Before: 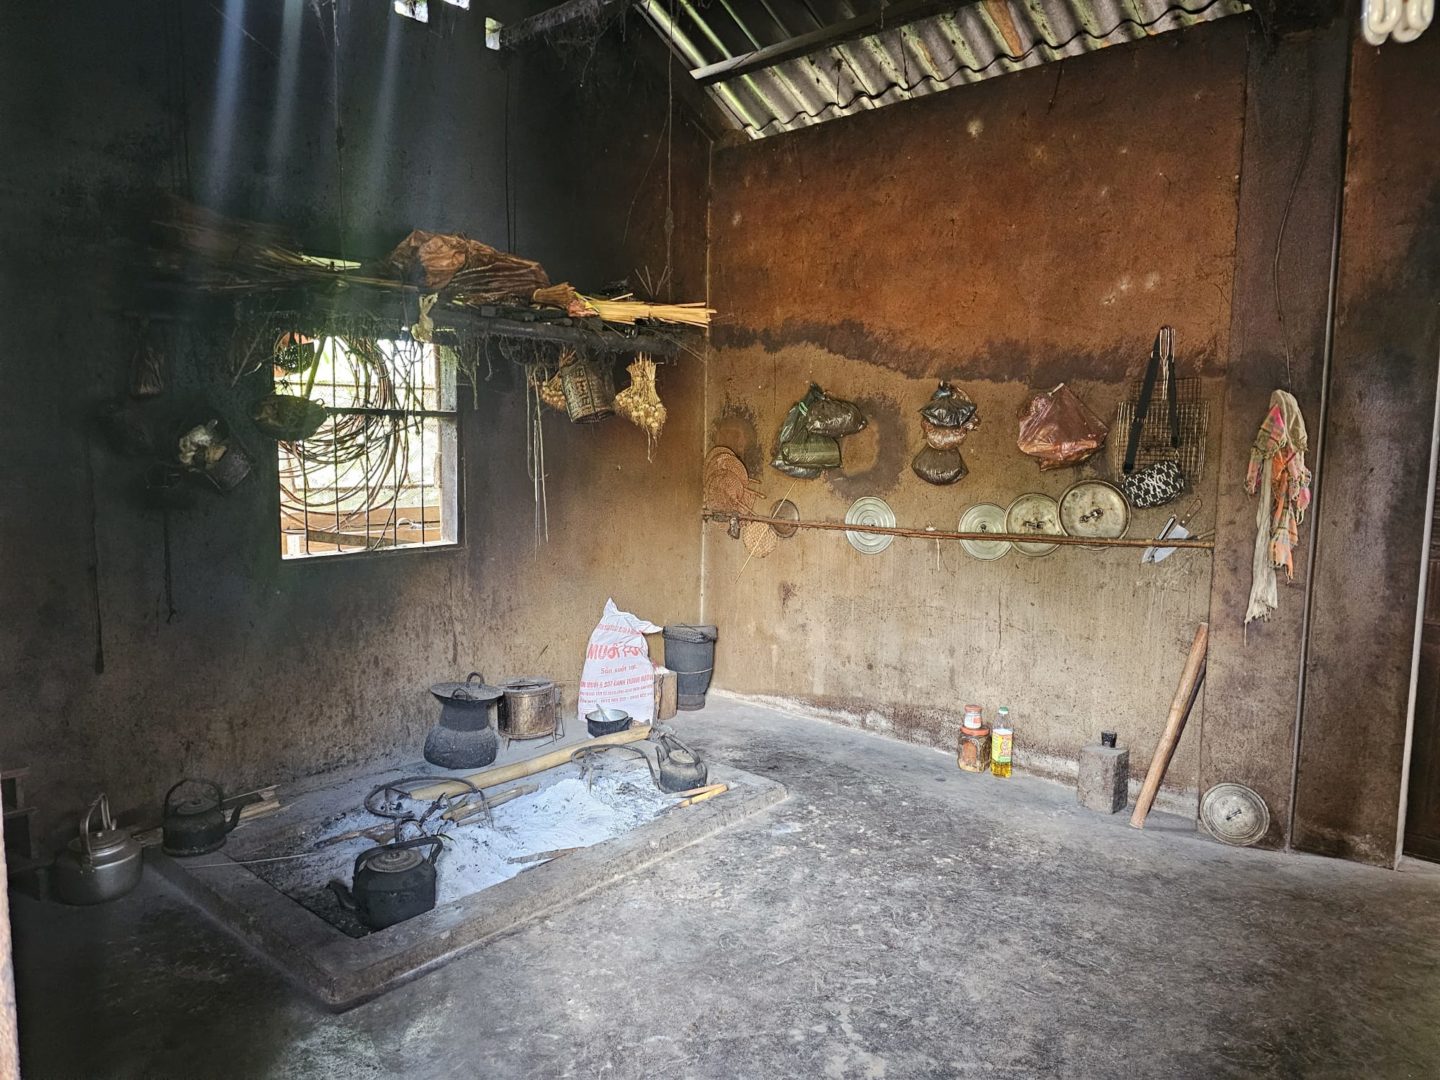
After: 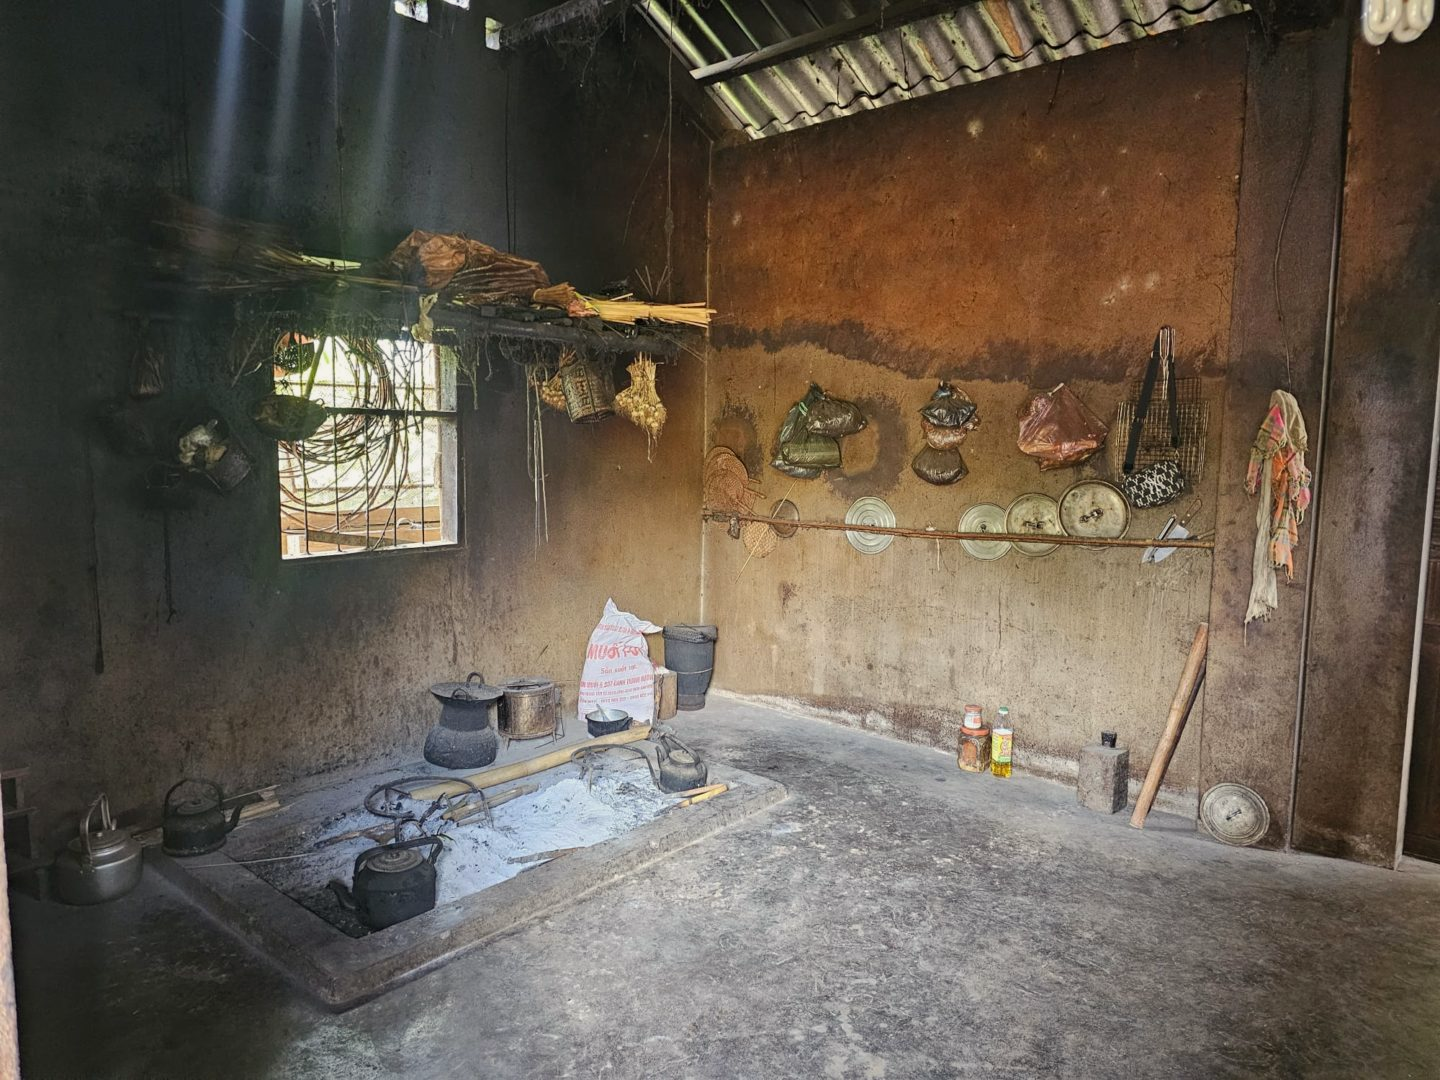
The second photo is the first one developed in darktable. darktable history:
shadows and highlights: shadows 25, white point adjustment -3, highlights -30
color correction: highlights b* 3
